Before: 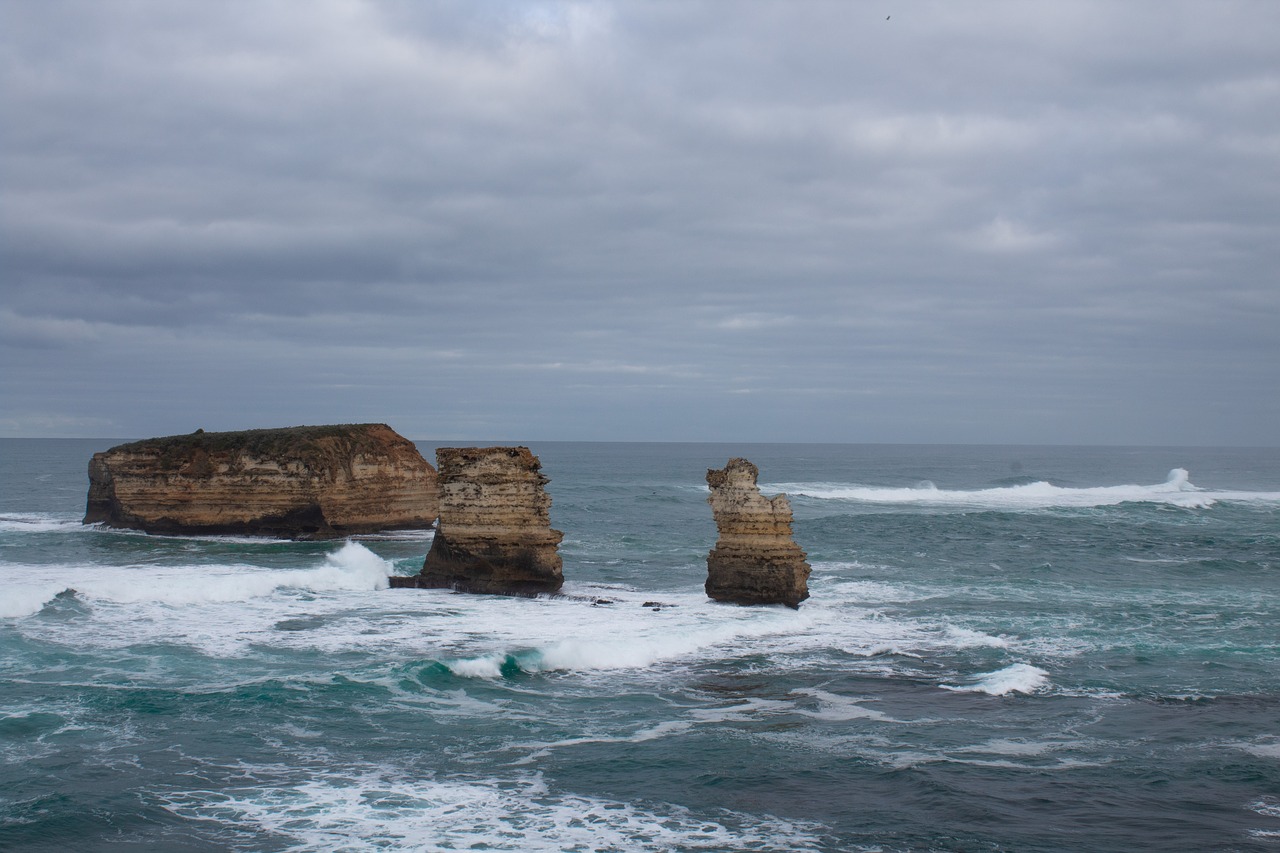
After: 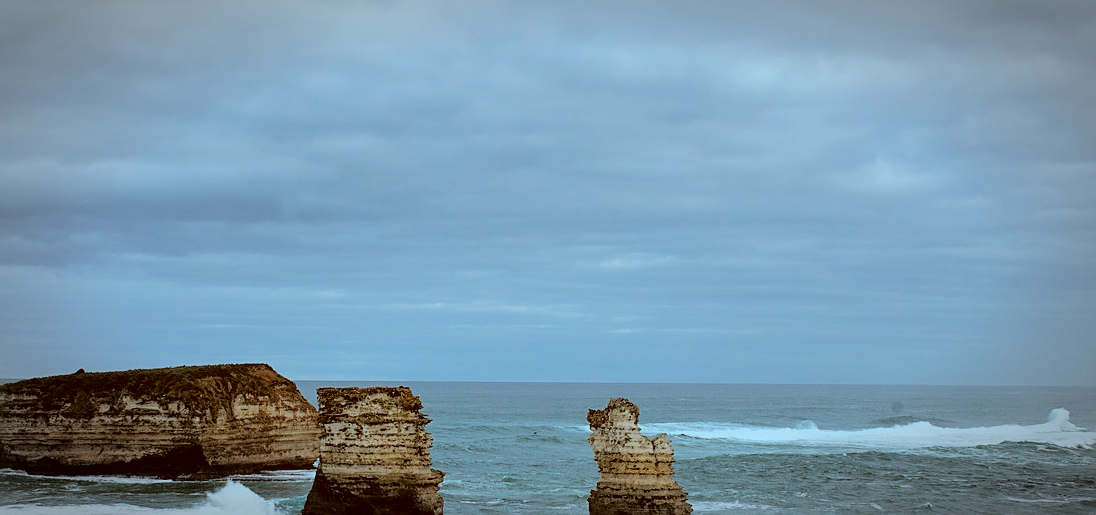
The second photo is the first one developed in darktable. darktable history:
filmic rgb: black relative exposure -5 EV, hardness 2.88, contrast 1.3, highlights saturation mix -30%
crop and rotate: left 9.345%, top 7.22%, right 4.982%, bottom 32.331%
sharpen: on, module defaults
shadows and highlights: shadows 52.42, soften with gaussian
white balance: red 0.982, blue 1.018
color correction: highlights a* -14.62, highlights b* -16.22, shadows a* 10.12, shadows b* 29.4
vignetting: automatic ratio true
contrast brightness saturation: contrast 0.07, brightness 0.18, saturation 0.4
